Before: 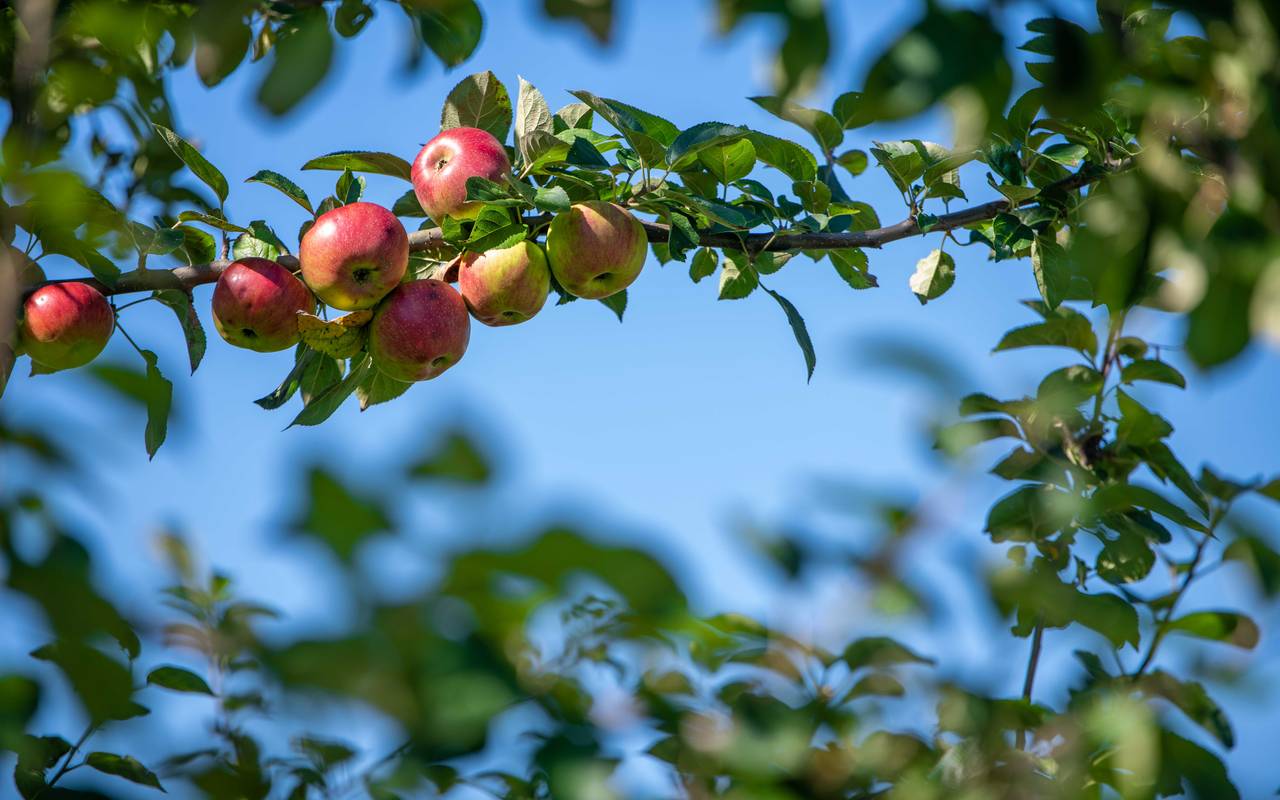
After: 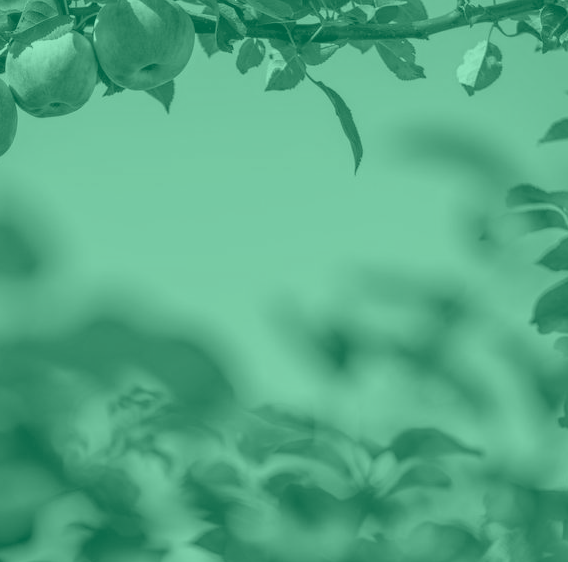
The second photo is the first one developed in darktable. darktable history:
crop: left 35.432%, top 26.233%, right 20.145%, bottom 3.432%
colorize: hue 147.6°, saturation 65%, lightness 21.64%
white balance: red 0.986, blue 1.01
